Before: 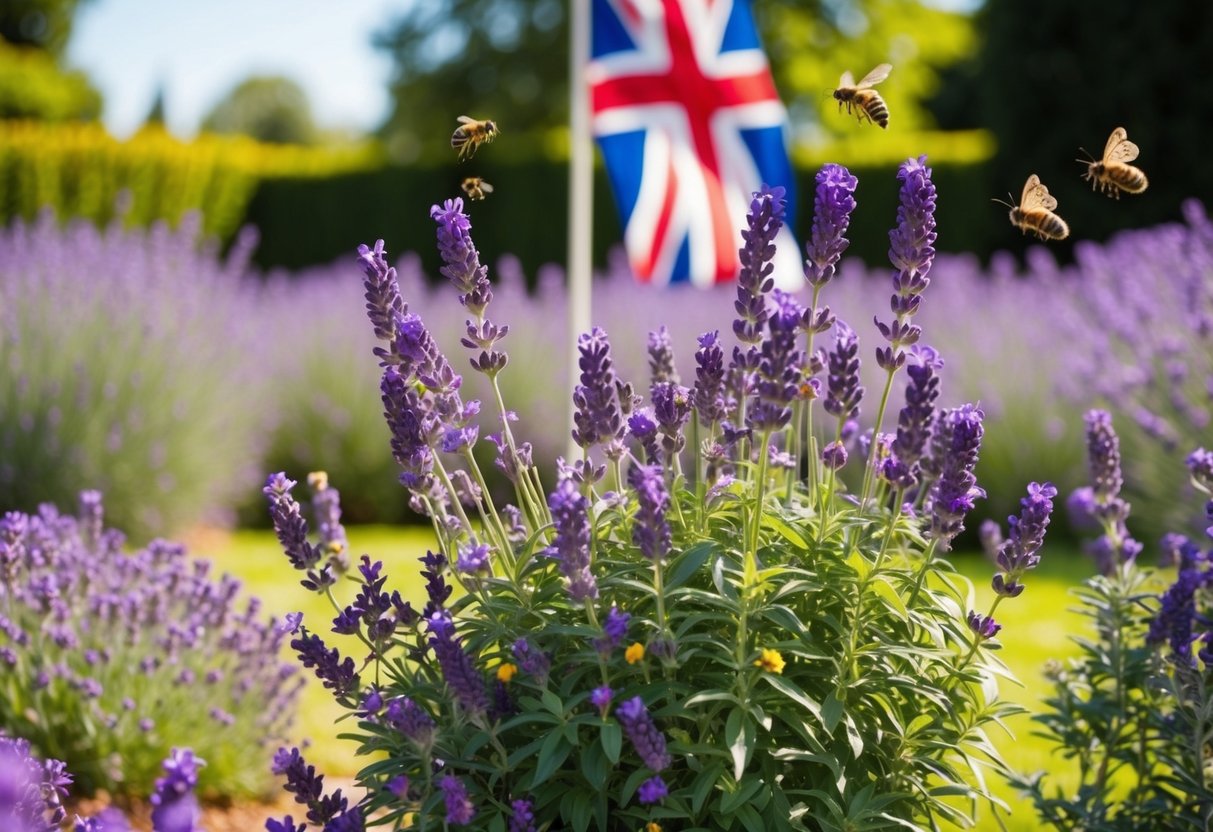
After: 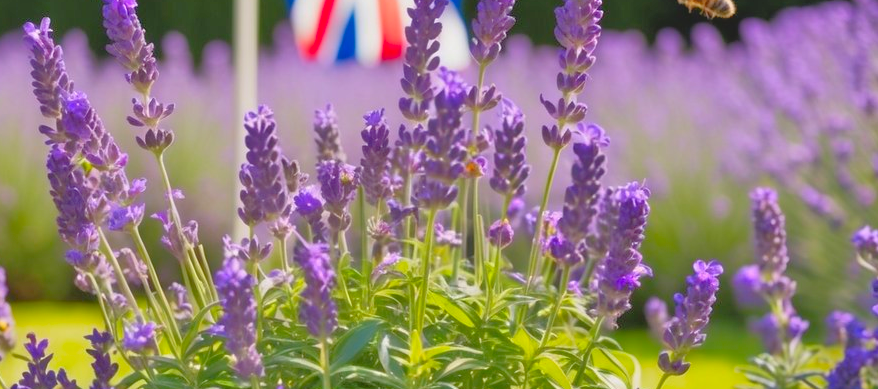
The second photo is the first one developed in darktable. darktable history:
crop and rotate: left 27.611%, top 26.736%, bottom 26.491%
contrast brightness saturation: contrast -0.2, saturation 0.188
tone equalizer: -7 EV 0.157 EV, -6 EV 0.605 EV, -5 EV 1.16 EV, -4 EV 1.3 EV, -3 EV 1.13 EV, -2 EV 0.6 EV, -1 EV 0.167 EV
exposure: exposure 0.203 EV, compensate exposure bias true, compensate highlight preservation false
